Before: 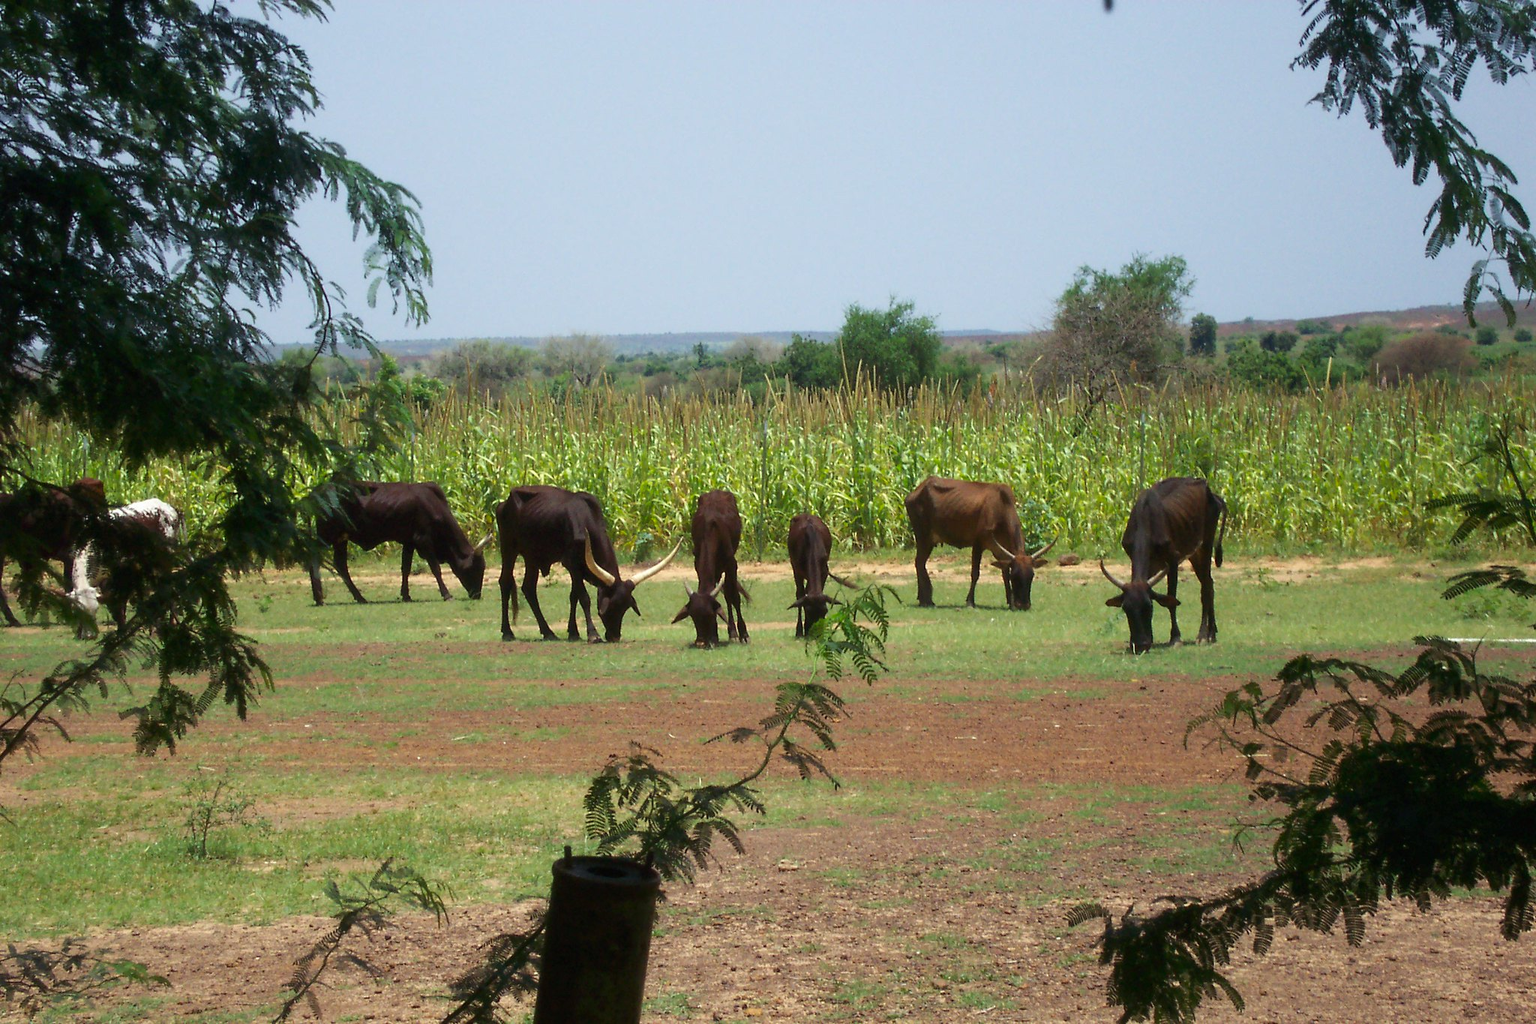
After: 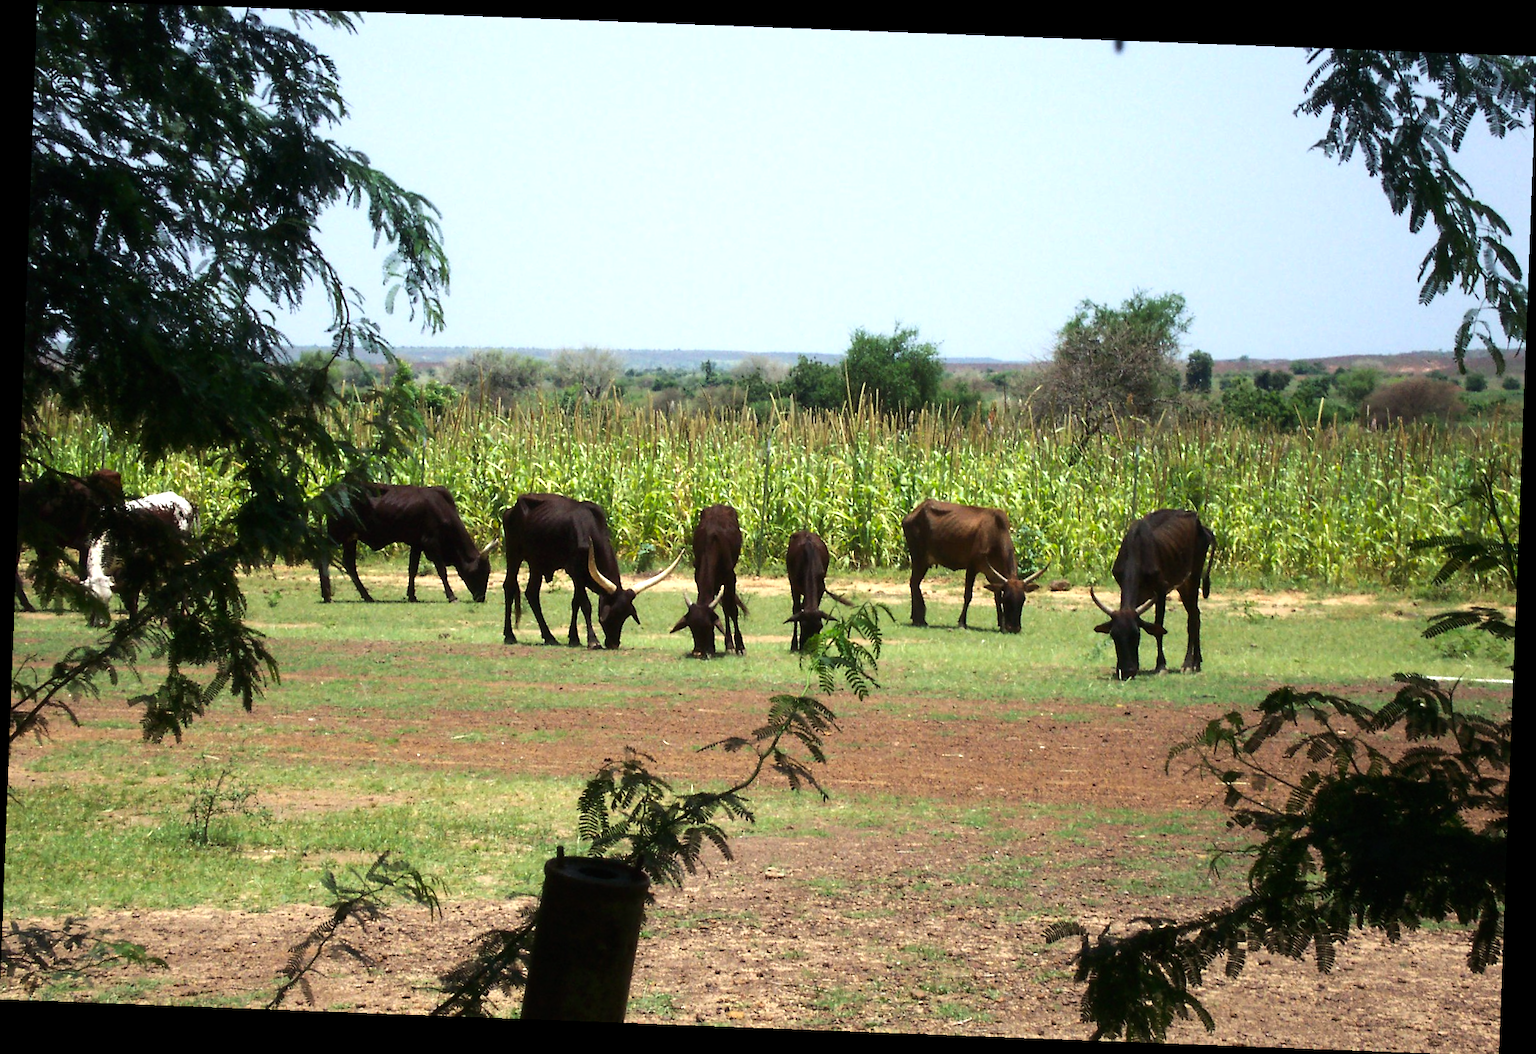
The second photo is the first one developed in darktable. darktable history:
rotate and perspective: rotation 2.17°, automatic cropping off
tone equalizer: -8 EV -0.75 EV, -7 EV -0.7 EV, -6 EV -0.6 EV, -5 EV -0.4 EV, -3 EV 0.4 EV, -2 EV 0.6 EV, -1 EV 0.7 EV, +0 EV 0.75 EV, edges refinement/feathering 500, mask exposure compensation -1.57 EV, preserve details no
